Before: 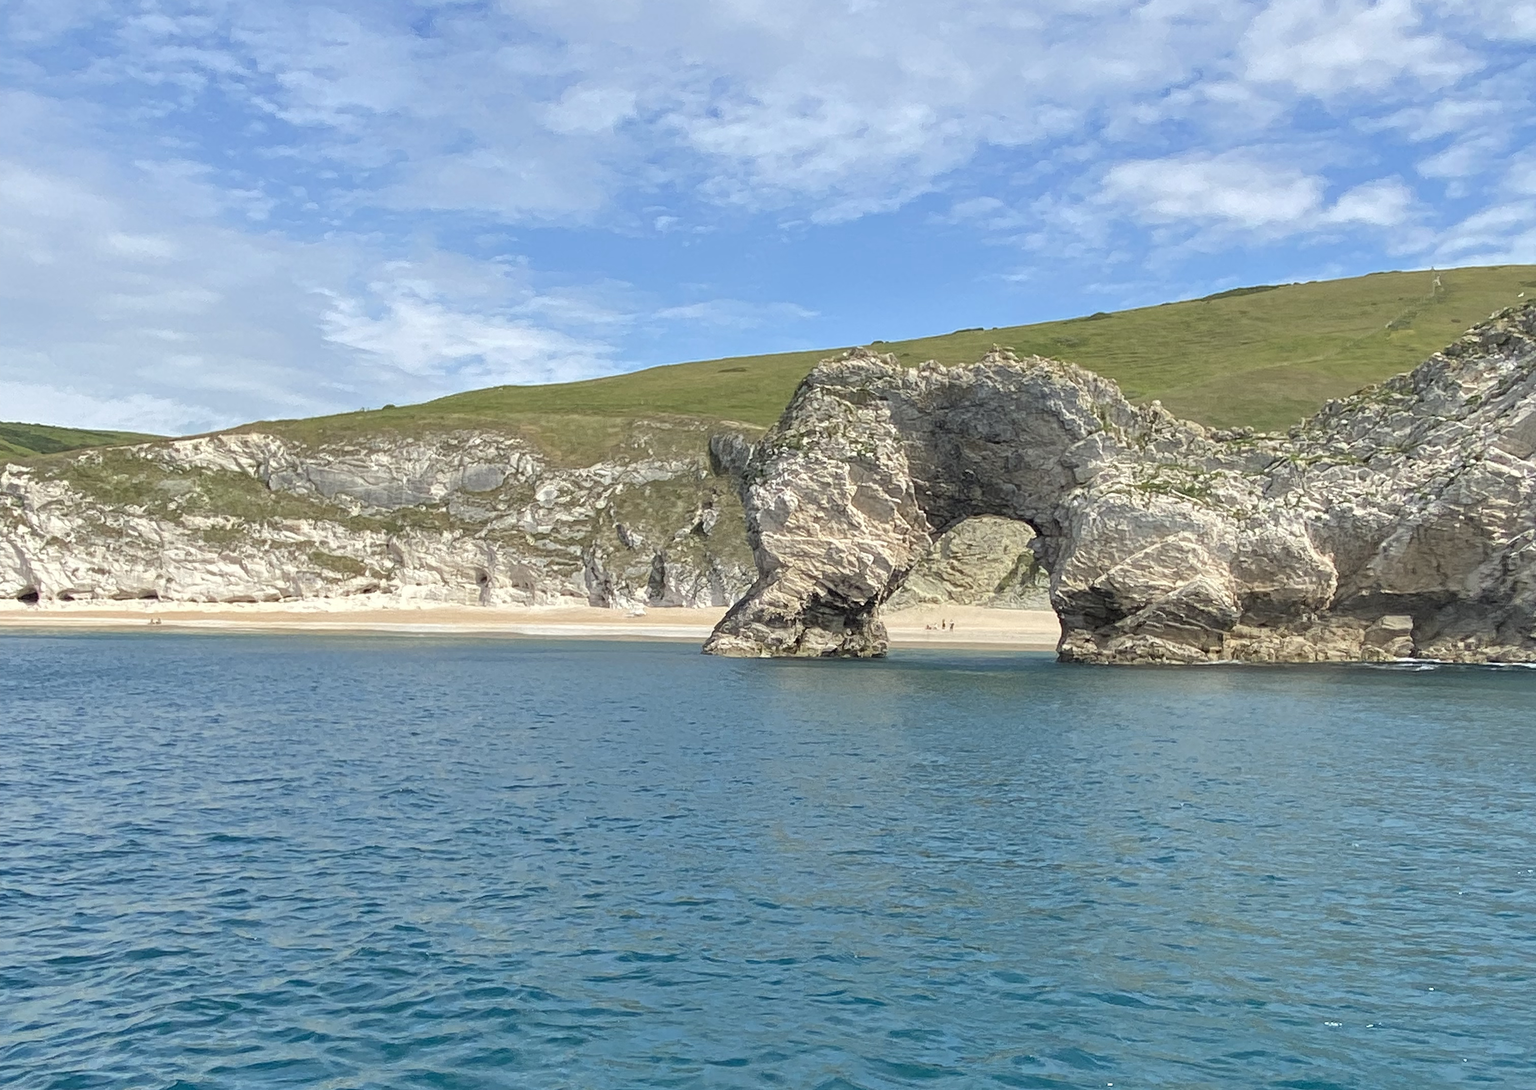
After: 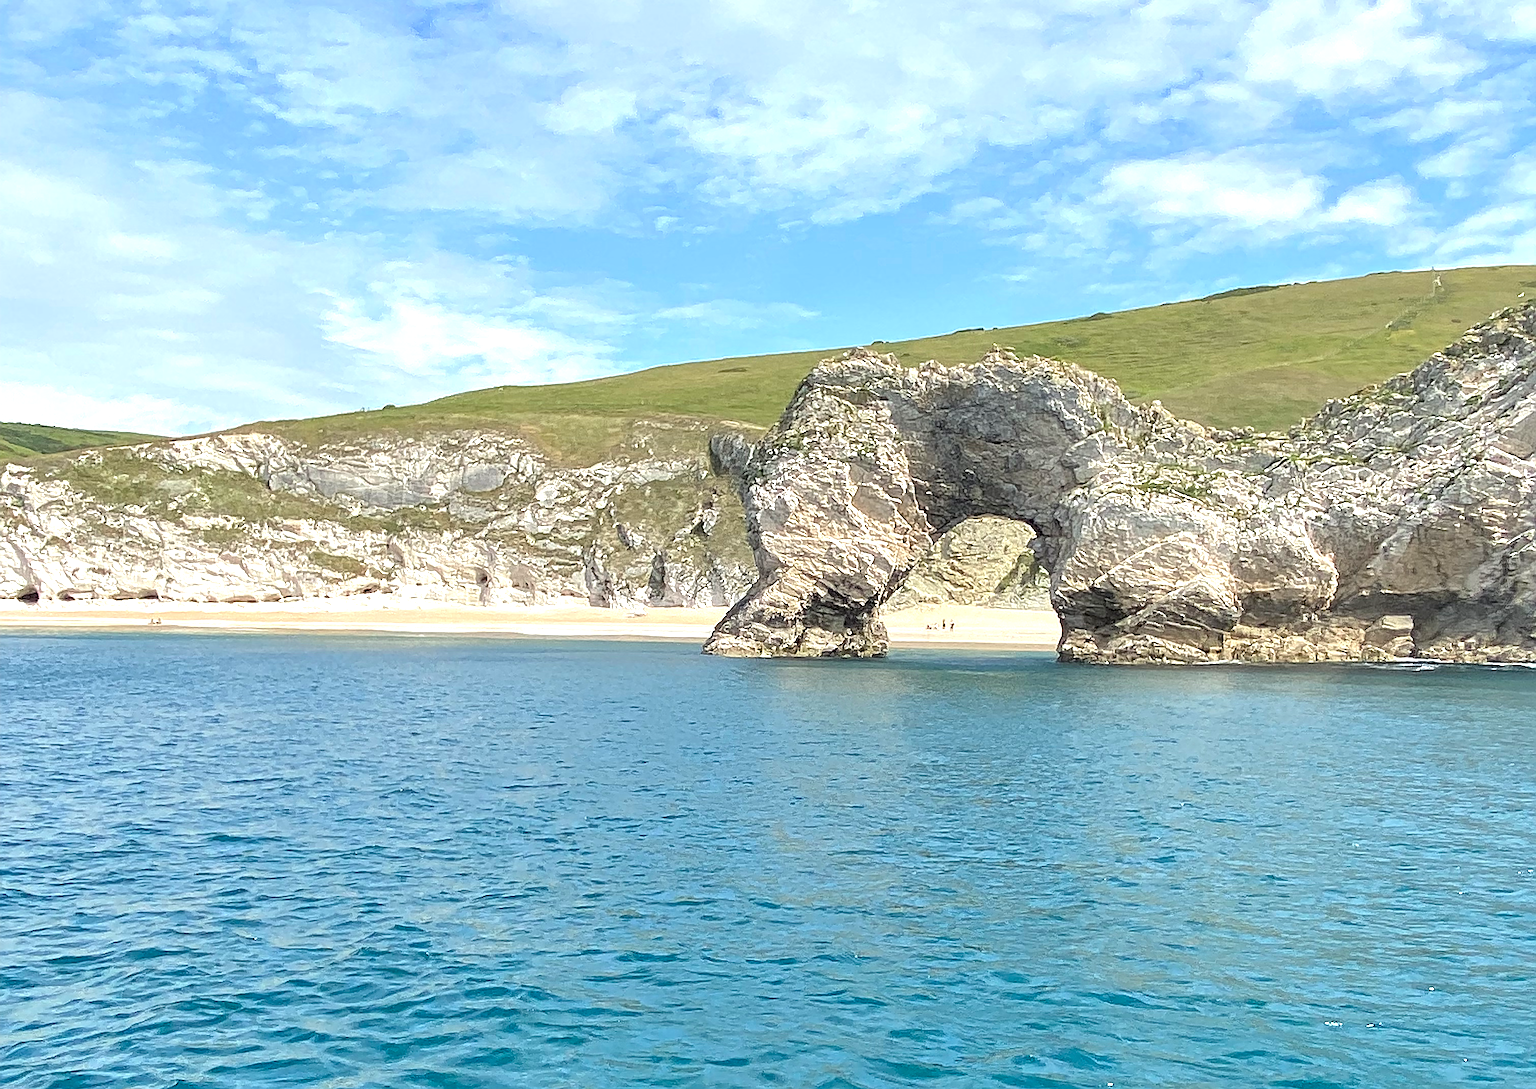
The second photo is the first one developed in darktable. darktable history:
exposure: exposure 0.663 EV, compensate exposure bias true, compensate highlight preservation false
sharpen: radius 1.406, amount 1.243, threshold 0.808
